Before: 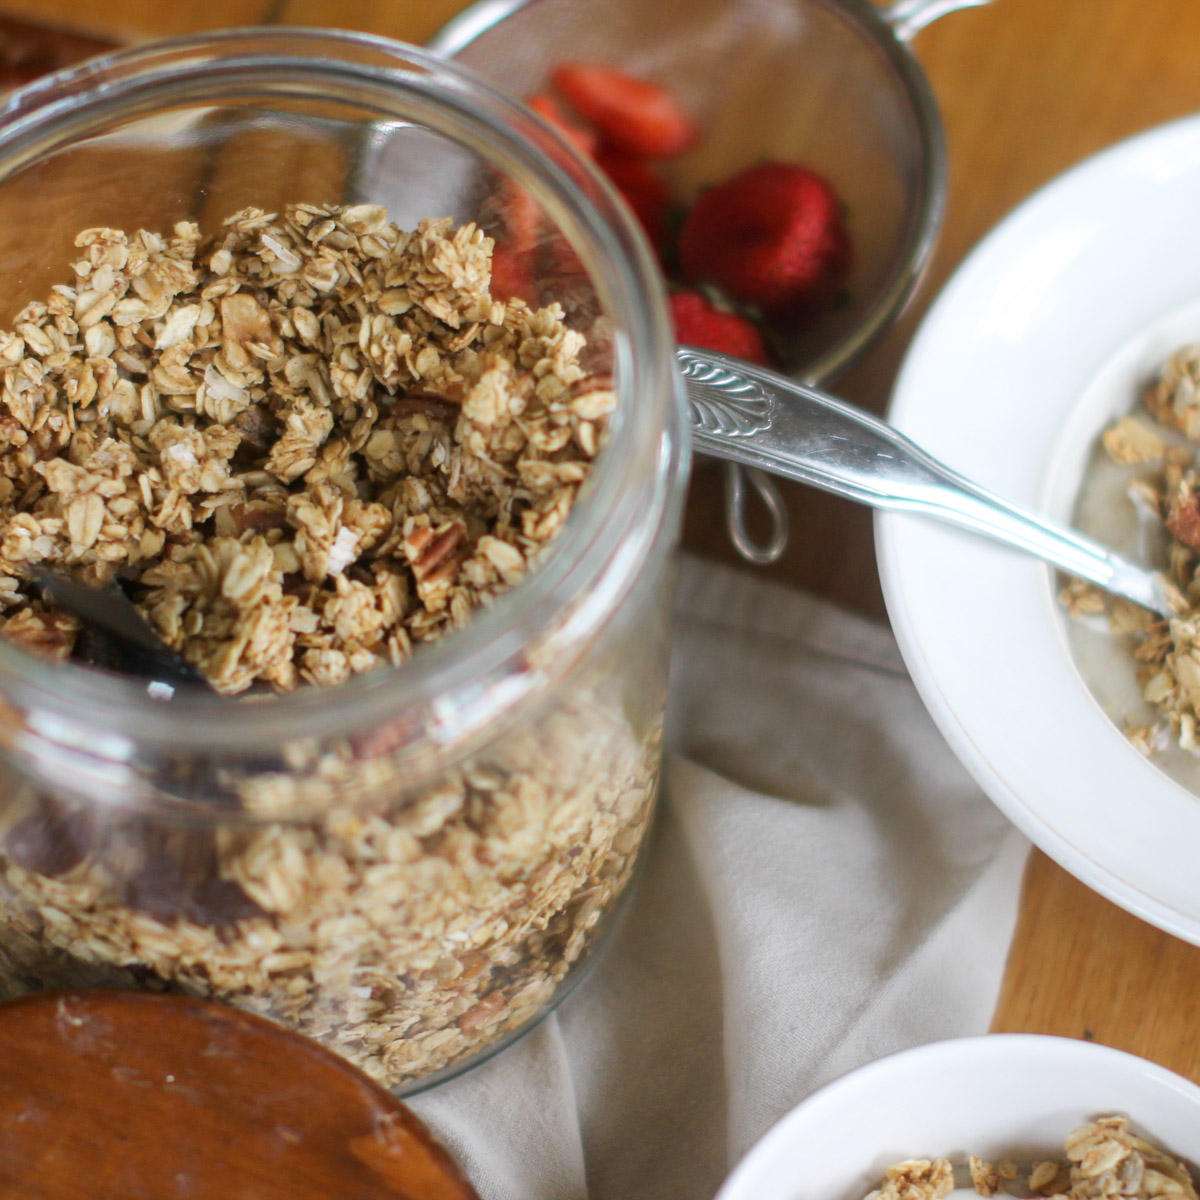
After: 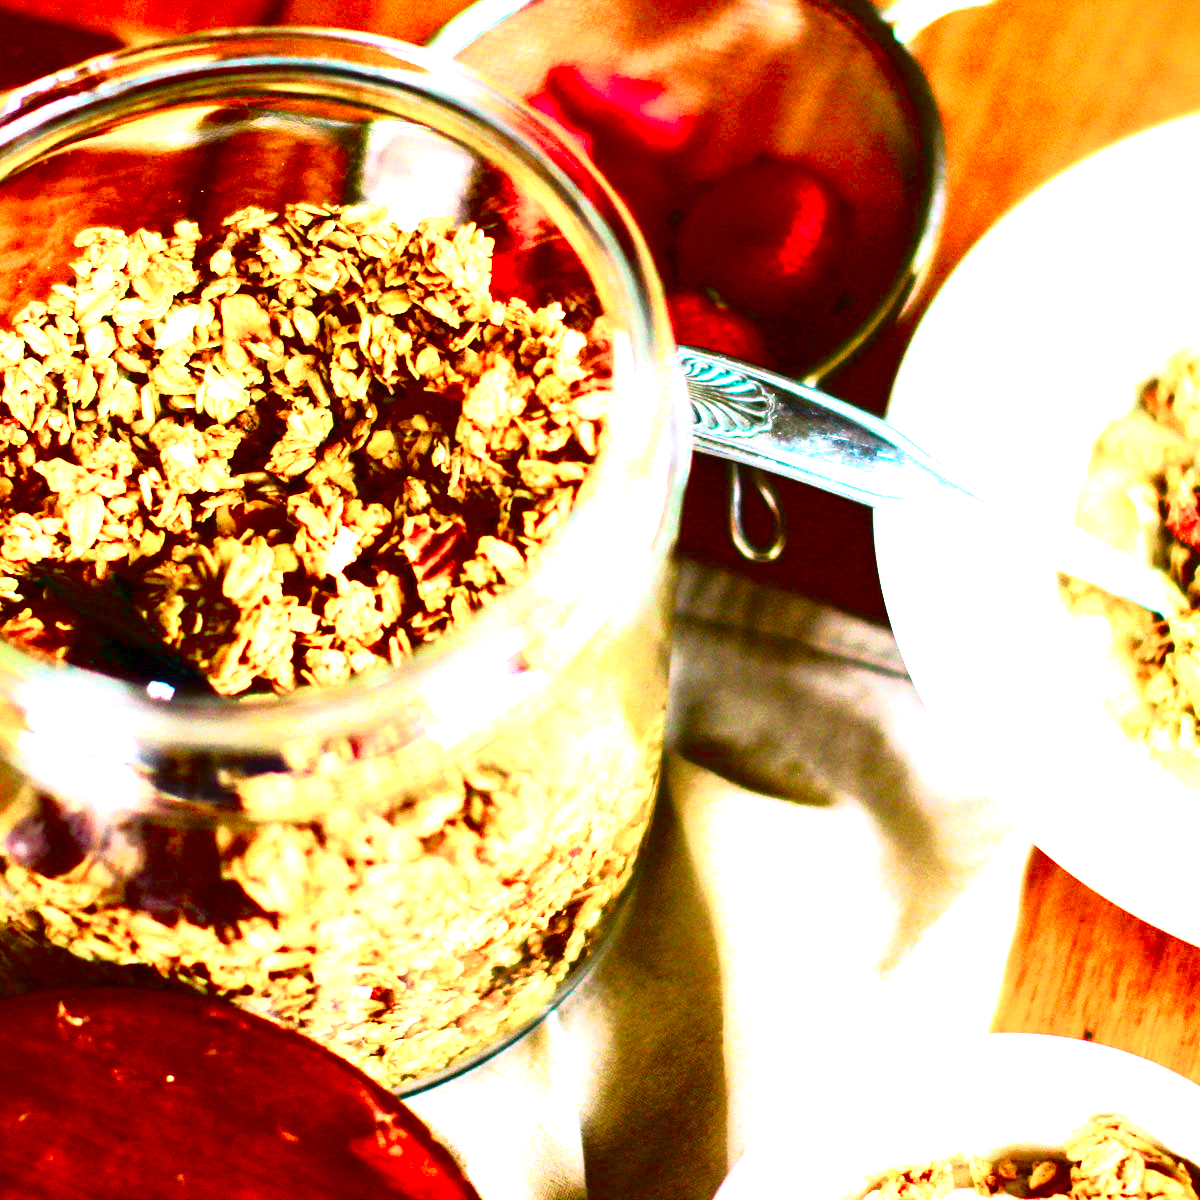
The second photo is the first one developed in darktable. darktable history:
exposure: black level correction 0, exposure 1.988 EV, compensate highlight preservation false
contrast brightness saturation: brightness -0.992, saturation 0.994
tone curve: curves: ch0 [(0, 0) (0.187, 0.12) (0.392, 0.438) (0.704, 0.86) (0.858, 0.938) (1, 0.981)]; ch1 [(0, 0) (0.402, 0.36) (0.476, 0.456) (0.498, 0.501) (0.518, 0.521) (0.58, 0.598) (0.619, 0.663) (0.692, 0.744) (1, 1)]; ch2 [(0, 0) (0.427, 0.417) (0.483, 0.481) (0.503, 0.503) (0.526, 0.53) (0.563, 0.585) (0.626, 0.703) (0.699, 0.753) (0.997, 0.858)], color space Lab, independent channels, preserve colors none
velvia: on, module defaults
